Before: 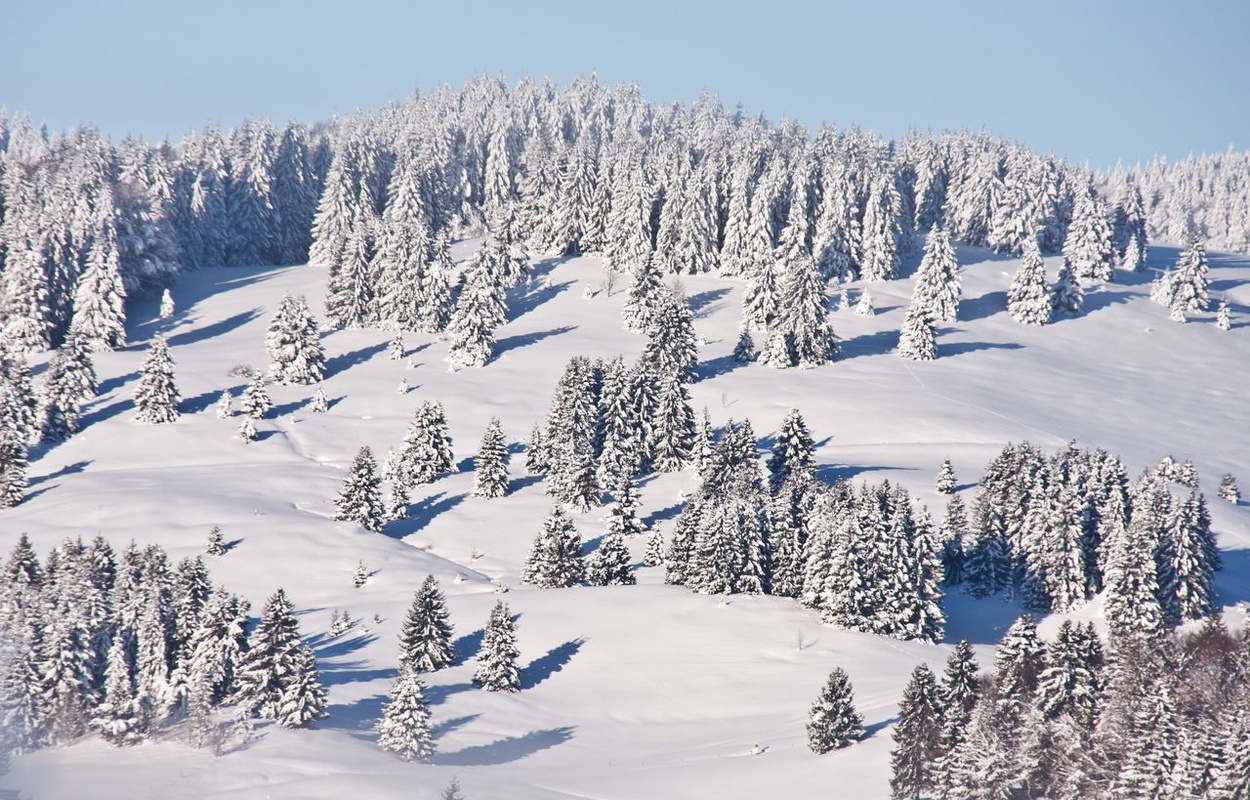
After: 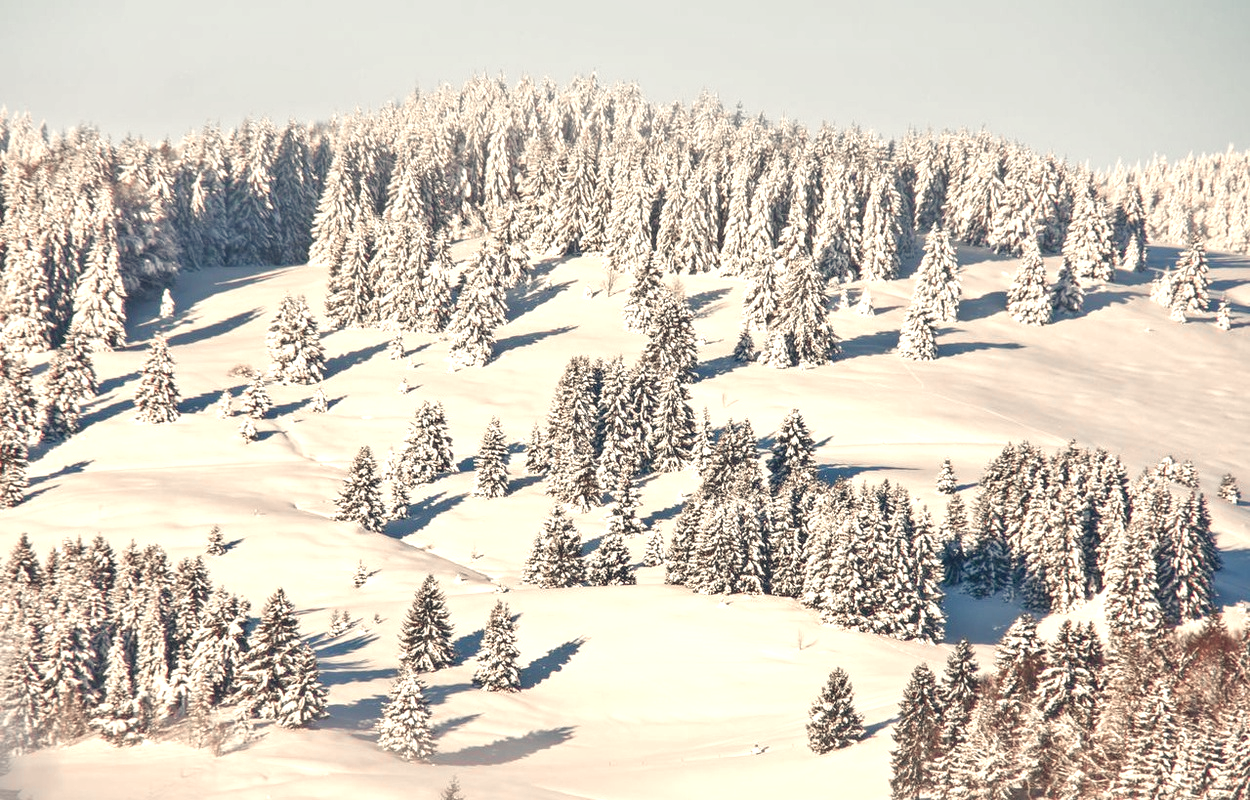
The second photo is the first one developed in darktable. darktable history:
white balance: red 1.138, green 0.996, blue 0.812
color zones: curves: ch1 [(0, 0.708) (0.088, 0.648) (0.245, 0.187) (0.429, 0.326) (0.571, 0.498) (0.714, 0.5) (0.857, 0.5) (1, 0.708)]
exposure: exposure 0.507 EV, compensate highlight preservation false
local contrast: on, module defaults
